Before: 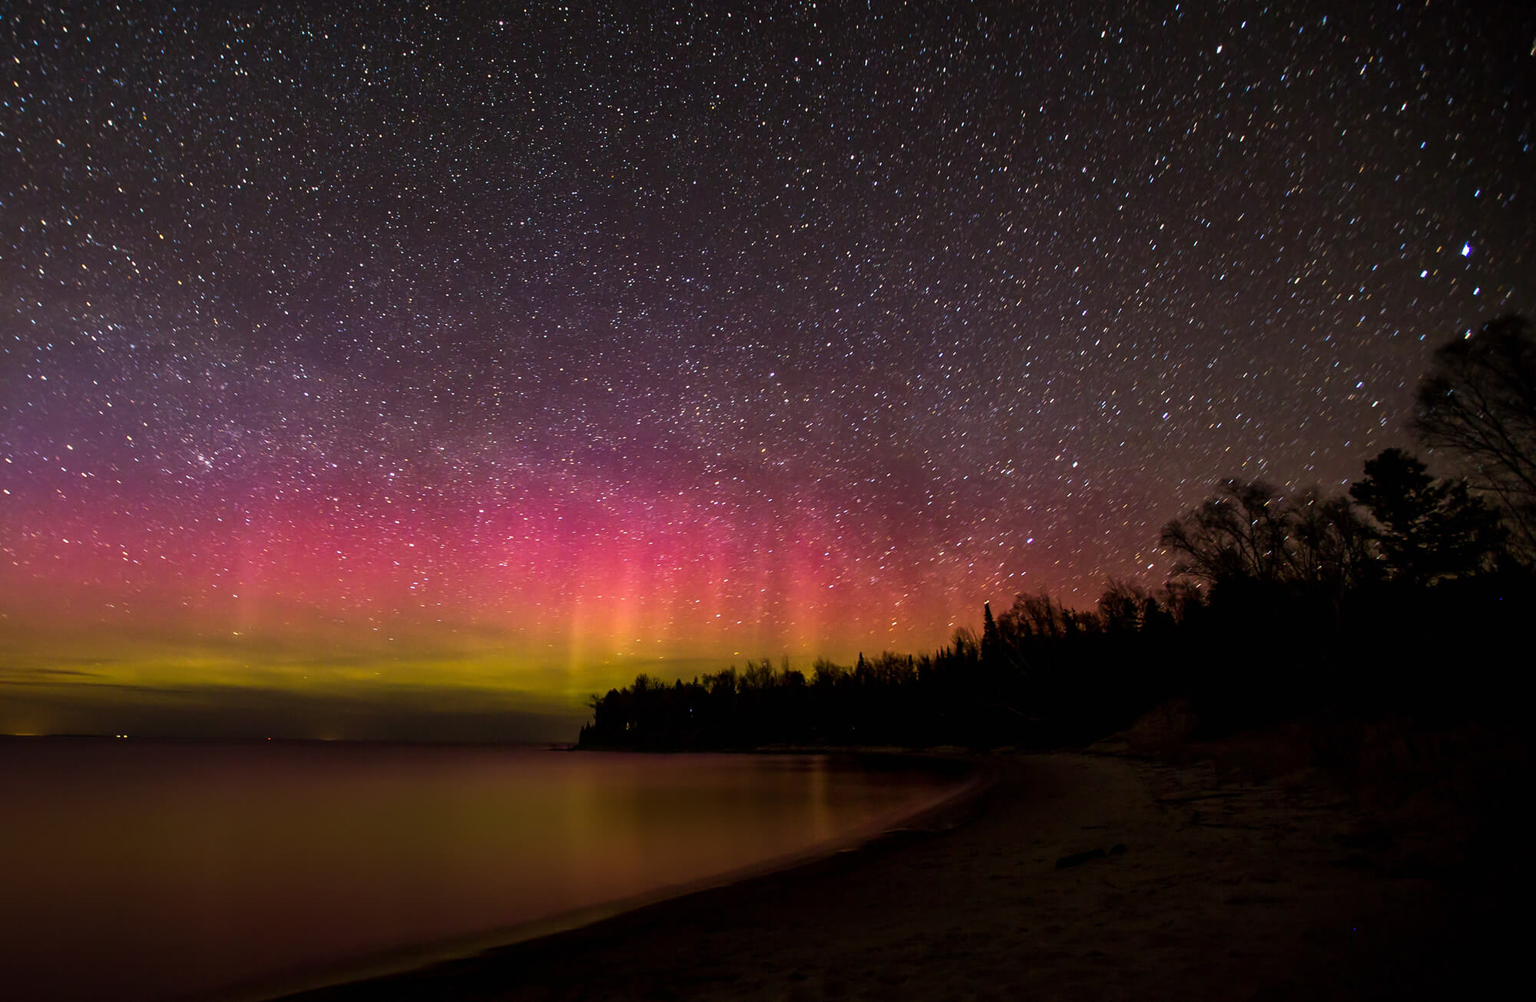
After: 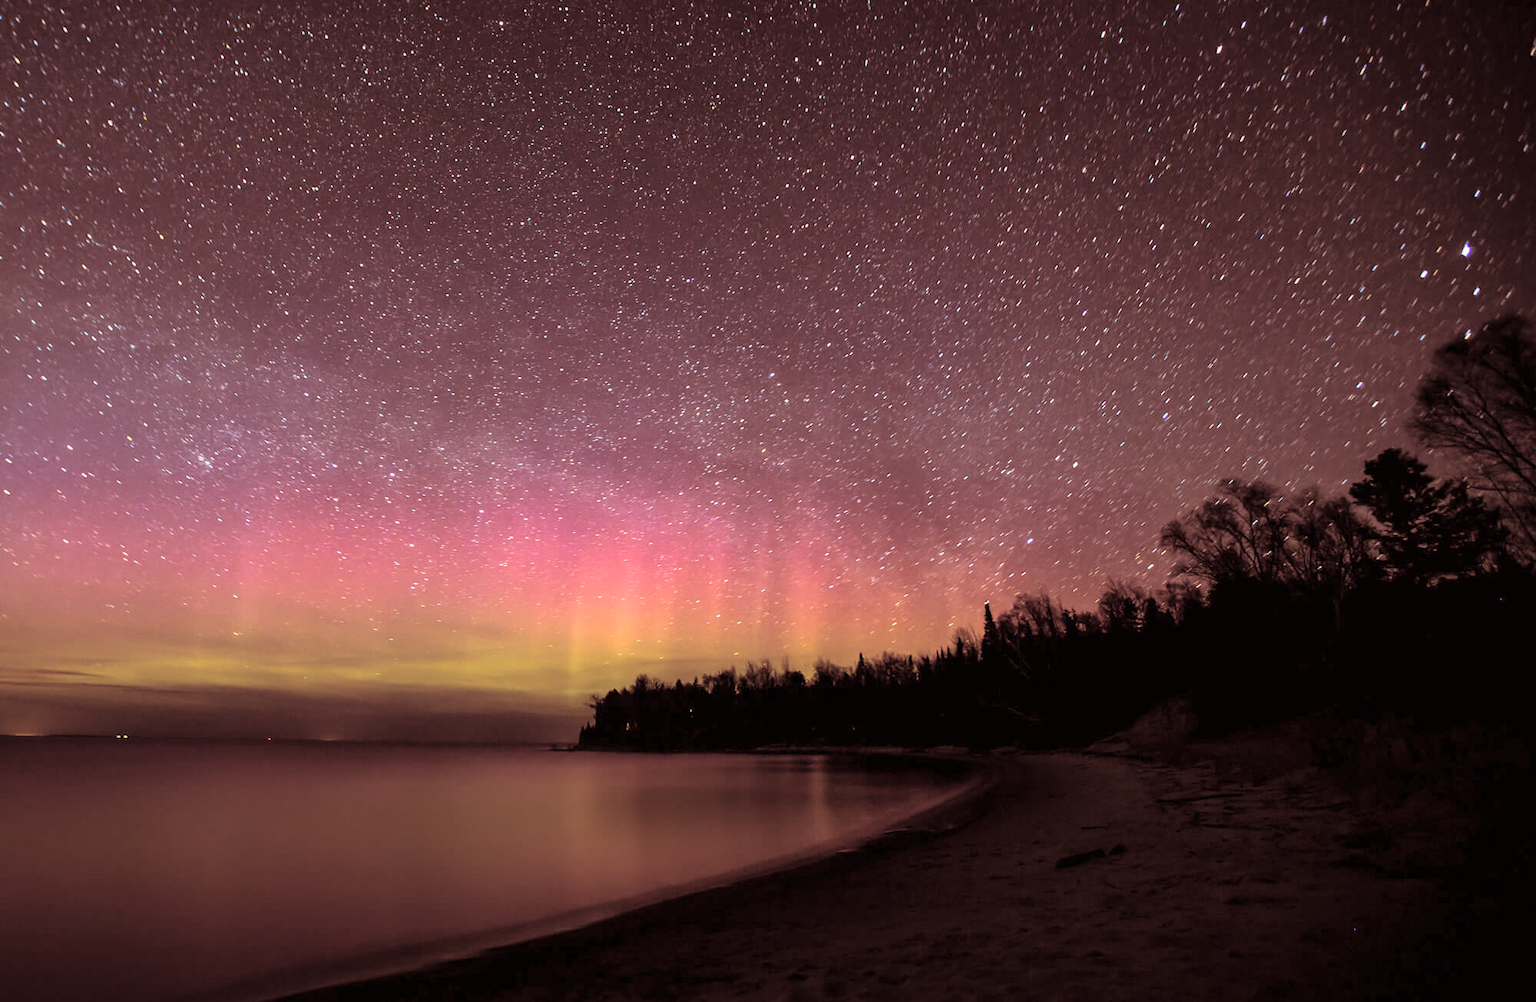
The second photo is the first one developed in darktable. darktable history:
contrast brightness saturation: saturation -0.17
split-toning: on, module defaults
global tonemap: drago (0.7, 100)
